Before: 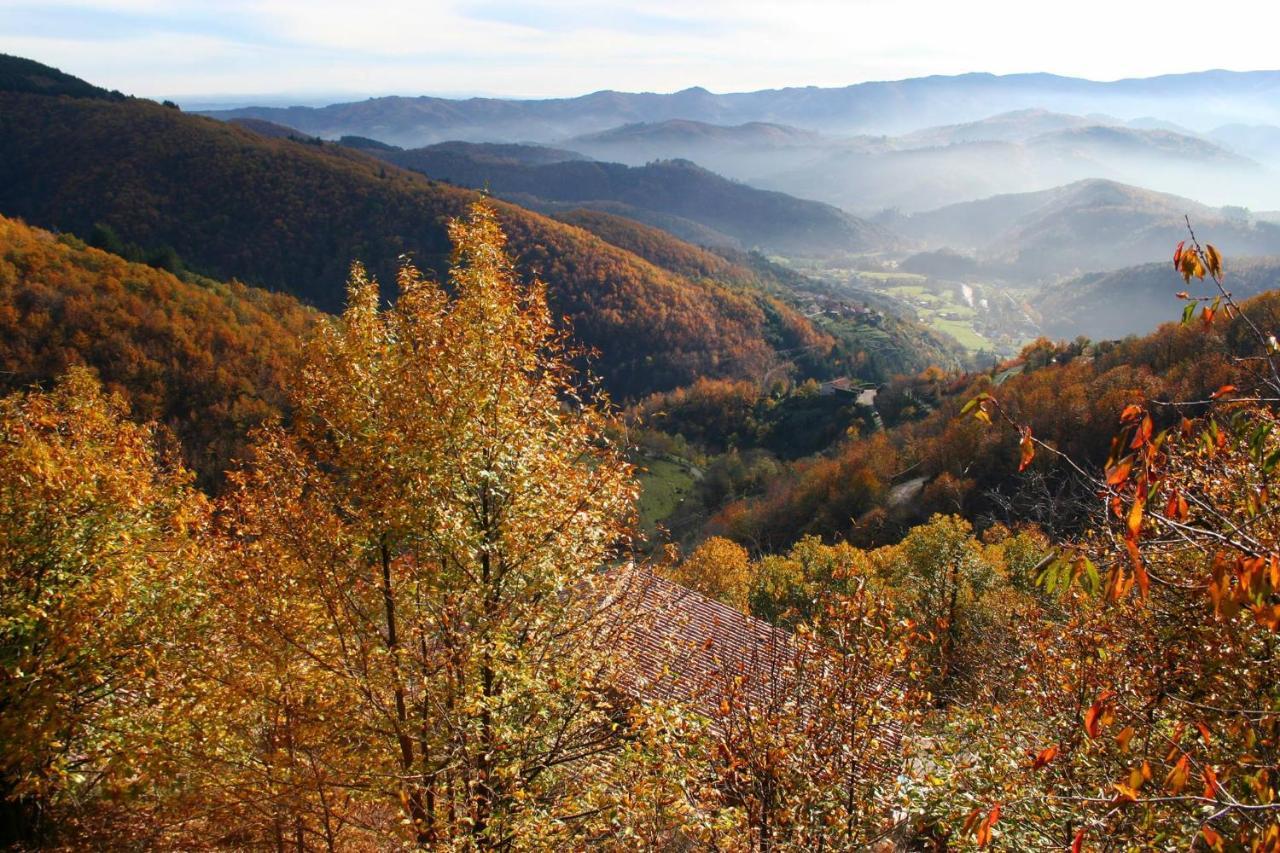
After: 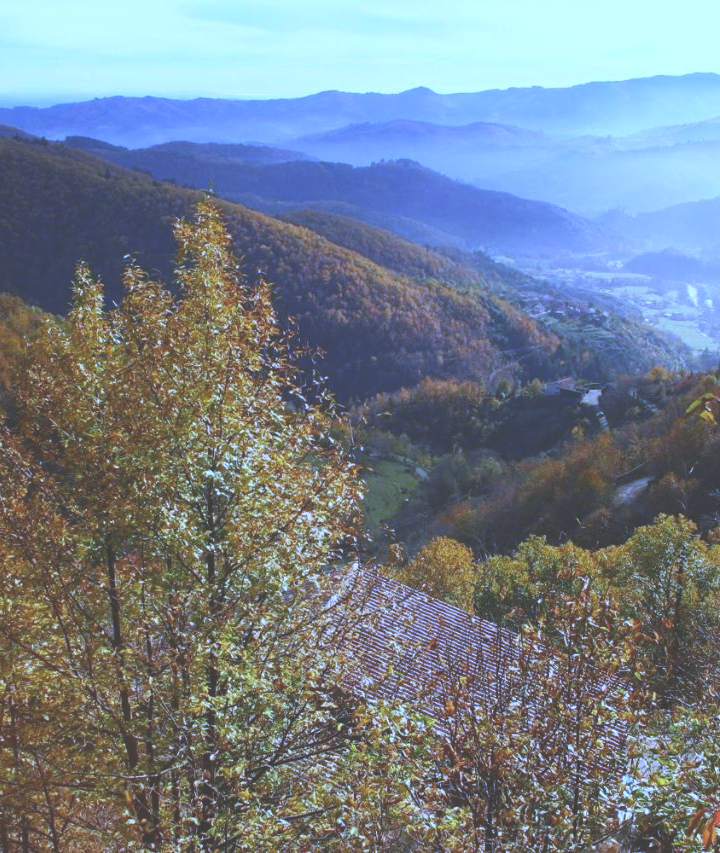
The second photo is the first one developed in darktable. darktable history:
white balance: red 0.766, blue 1.537
exposure: black level correction -0.041, exposure 0.064 EV, compensate highlight preservation false
crop: left 21.496%, right 22.254%
